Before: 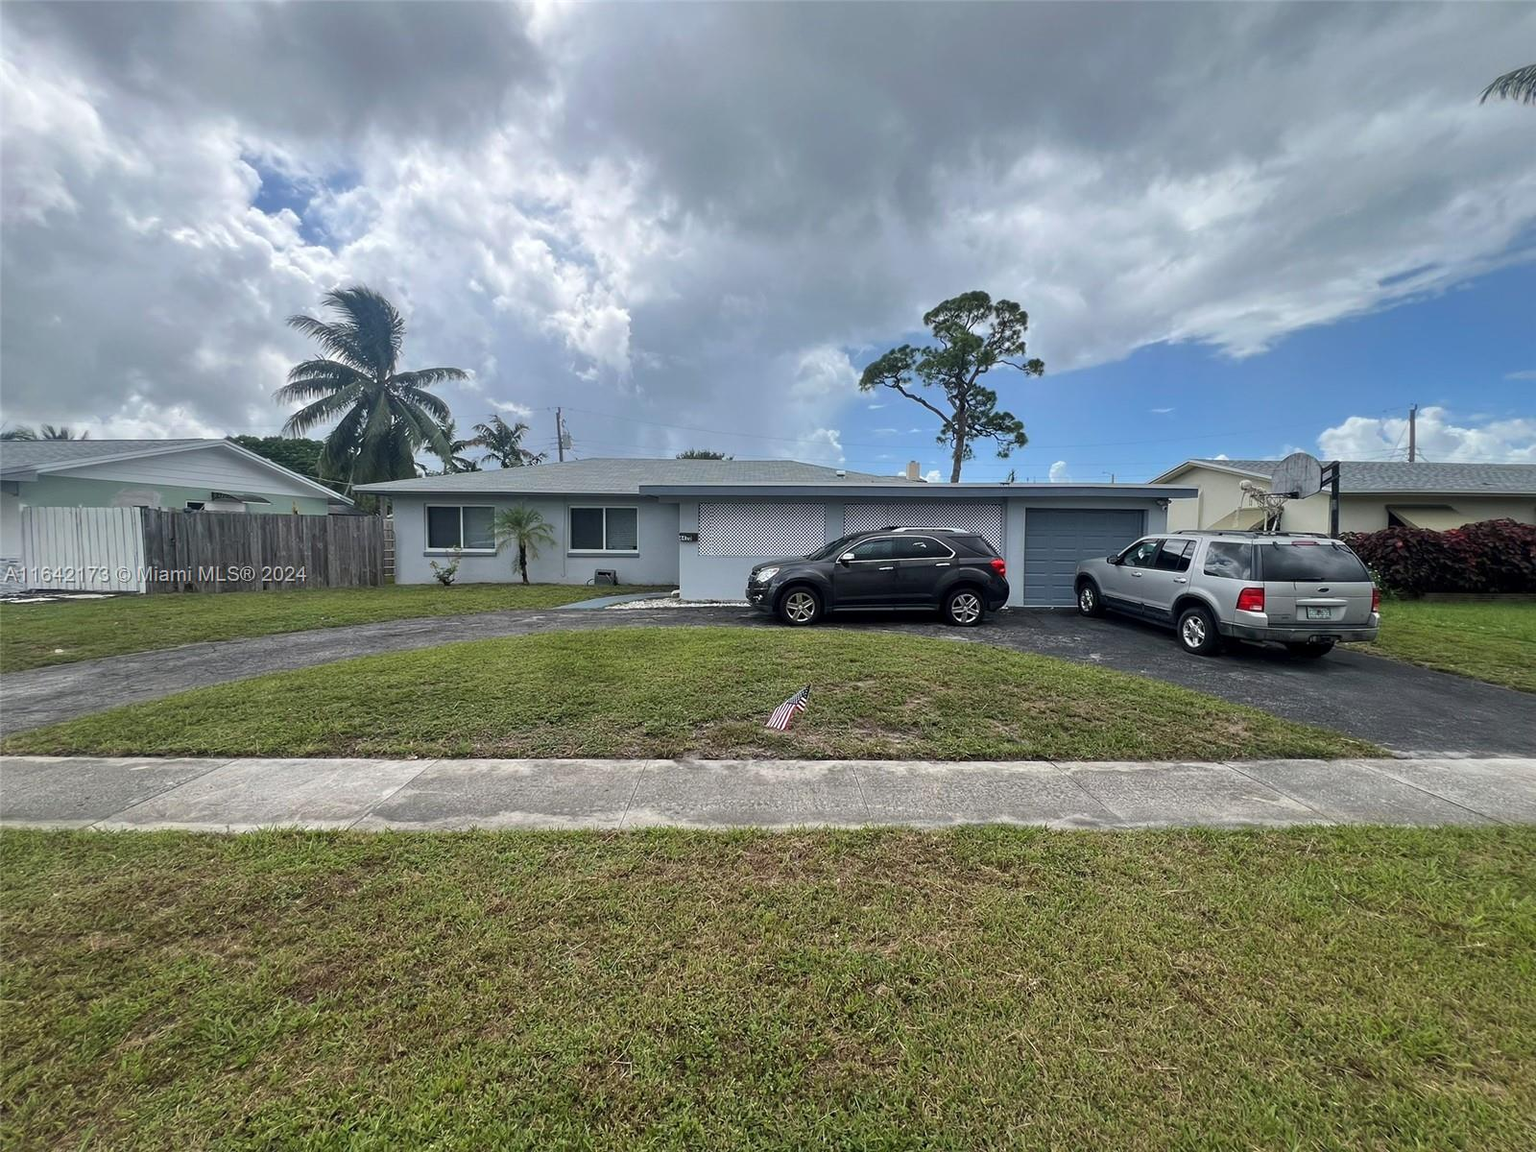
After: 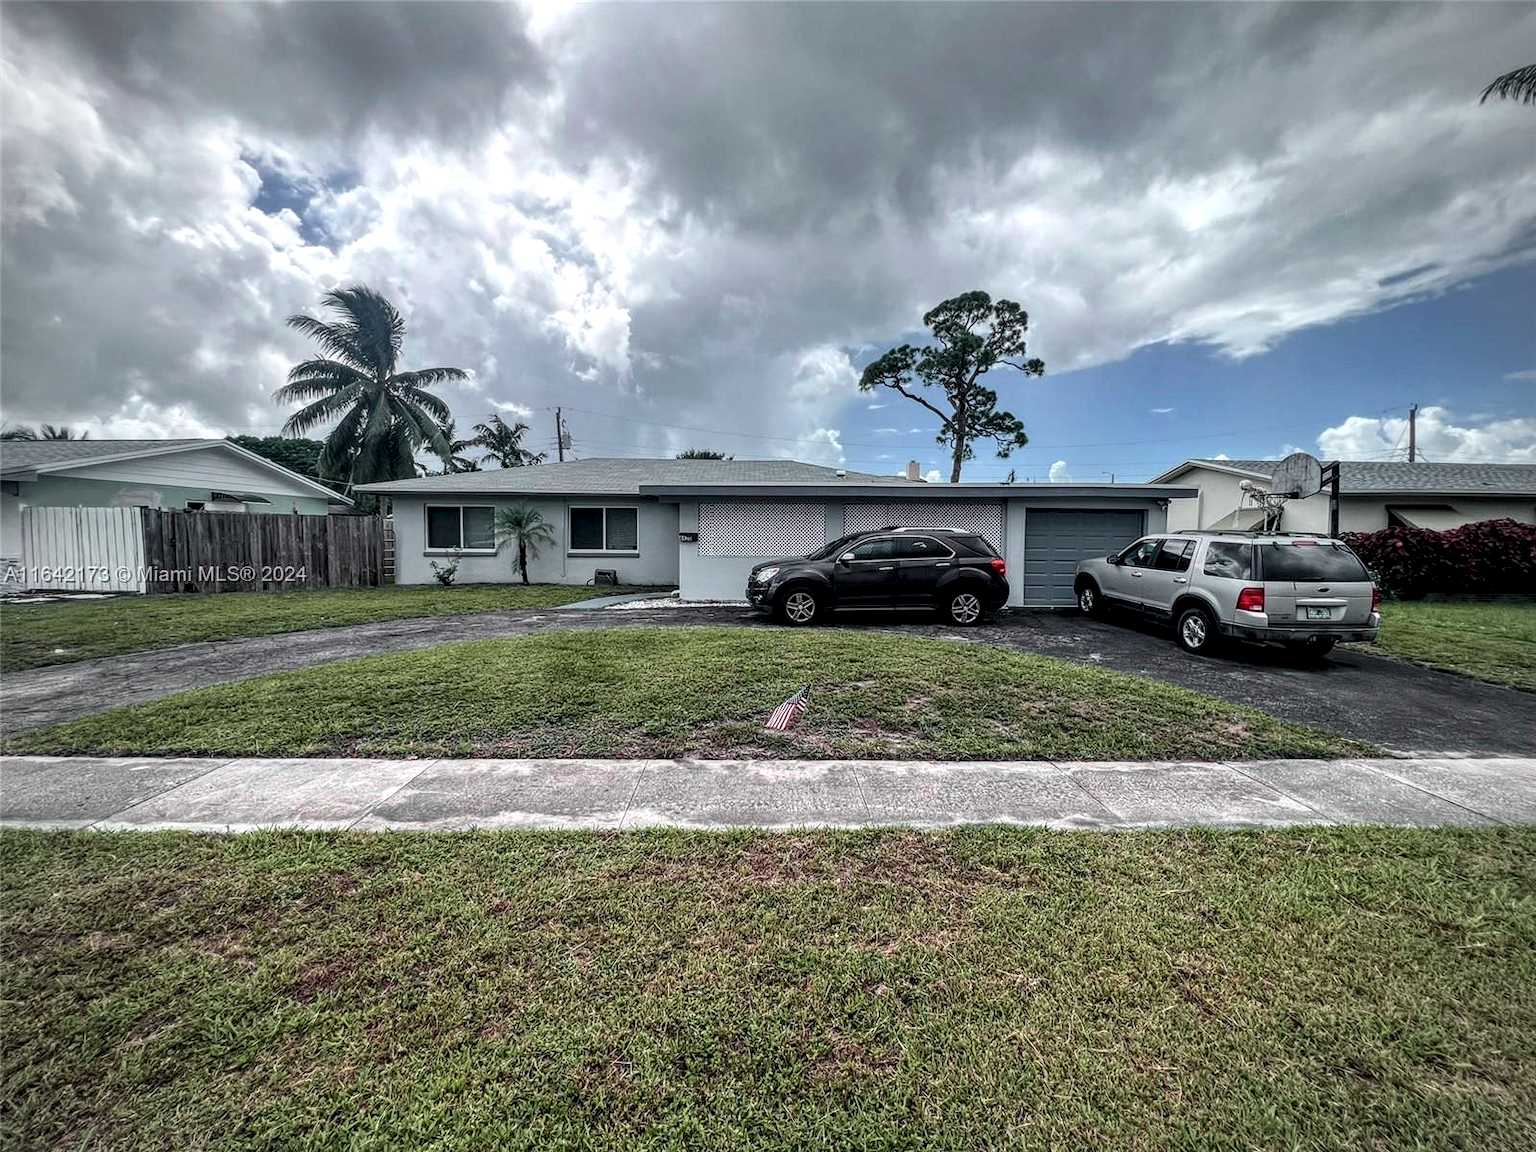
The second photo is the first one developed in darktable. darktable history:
local contrast: highlights 0%, shadows 0%, detail 182%
vignetting: fall-off radius 63.6%
tone curve: curves: ch0 [(0, 0) (0.822, 0.825) (0.994, 0.955)]; ch1 [(0, 0) (0.226, 0.261) (0.383, 0.397) (0.46, 0.46) (0.498, 0.501) (0.524, 0.543) (0.578, 0.575) (1, 1)]; ch2 [(0, 0) (0.438, 0.456) (0.5, 0.495) (0.547, 0.515) (0.597, 0.58) (0.629, 0.603) (1, 1)], color space Lab, independent channels, preserve colors none
